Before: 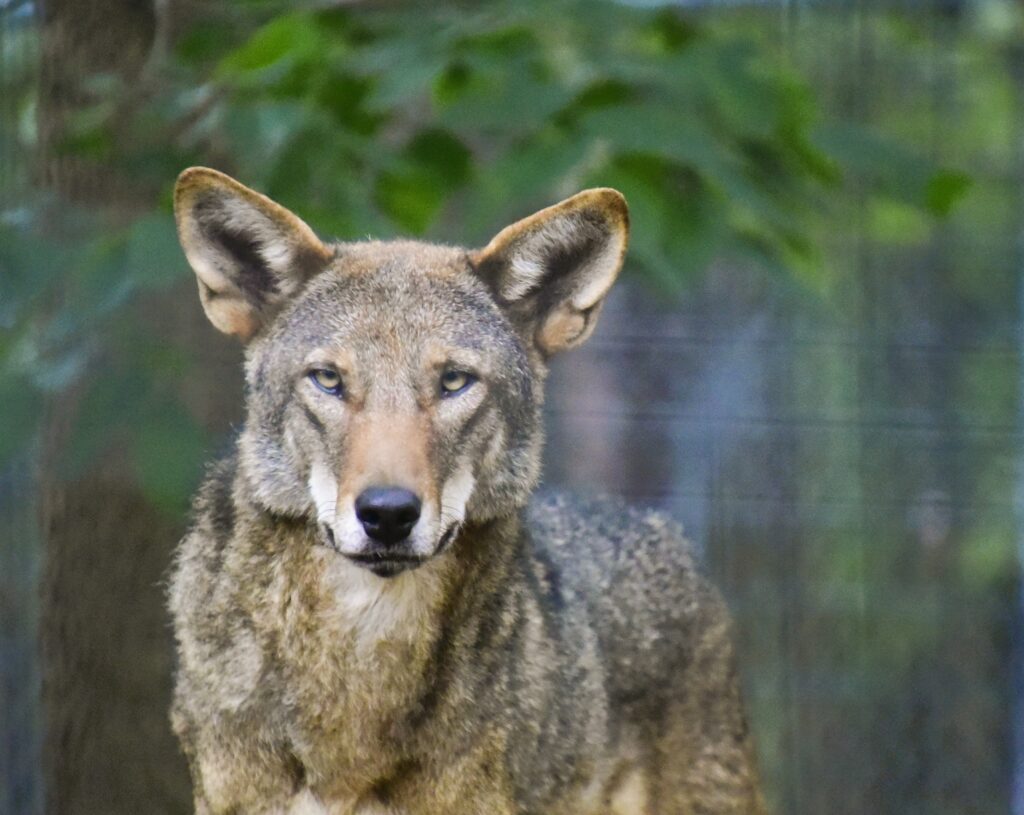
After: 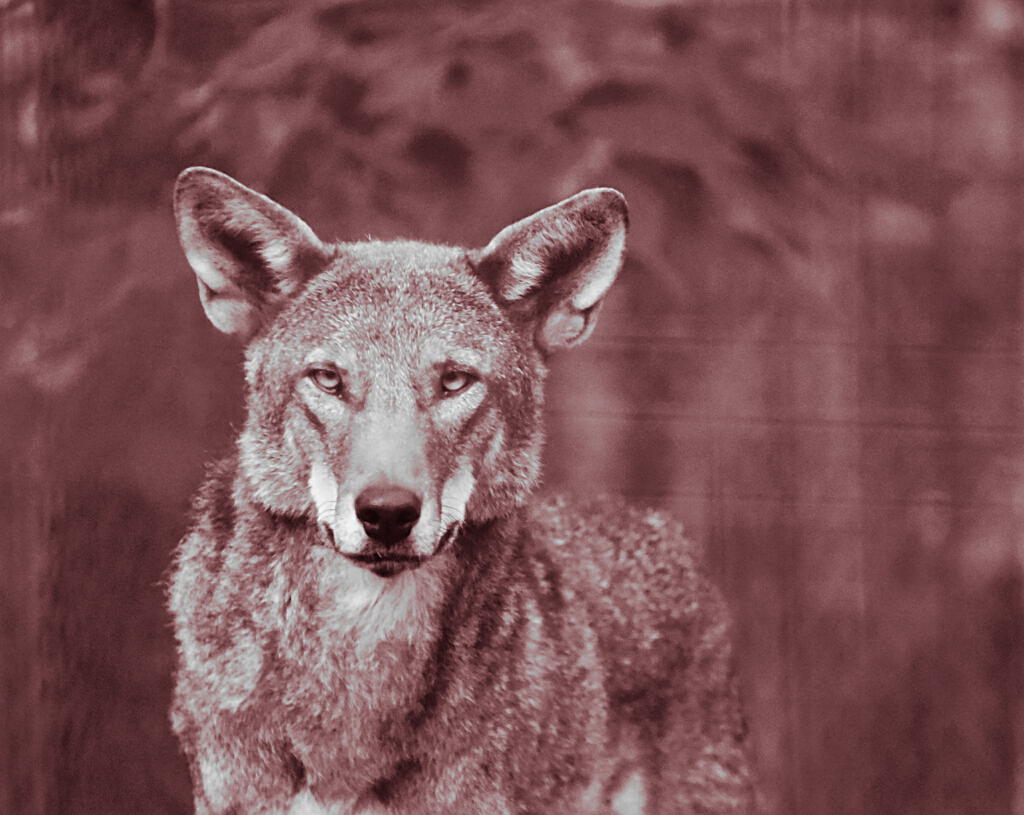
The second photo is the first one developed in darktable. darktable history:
monochrome: a 32, b 64, size 2.3
split-toning: highlights › hue 187.2°, highlights › saturation 0.83, balance -68.05, compress 56.43%
sharpen: on, module defaults
